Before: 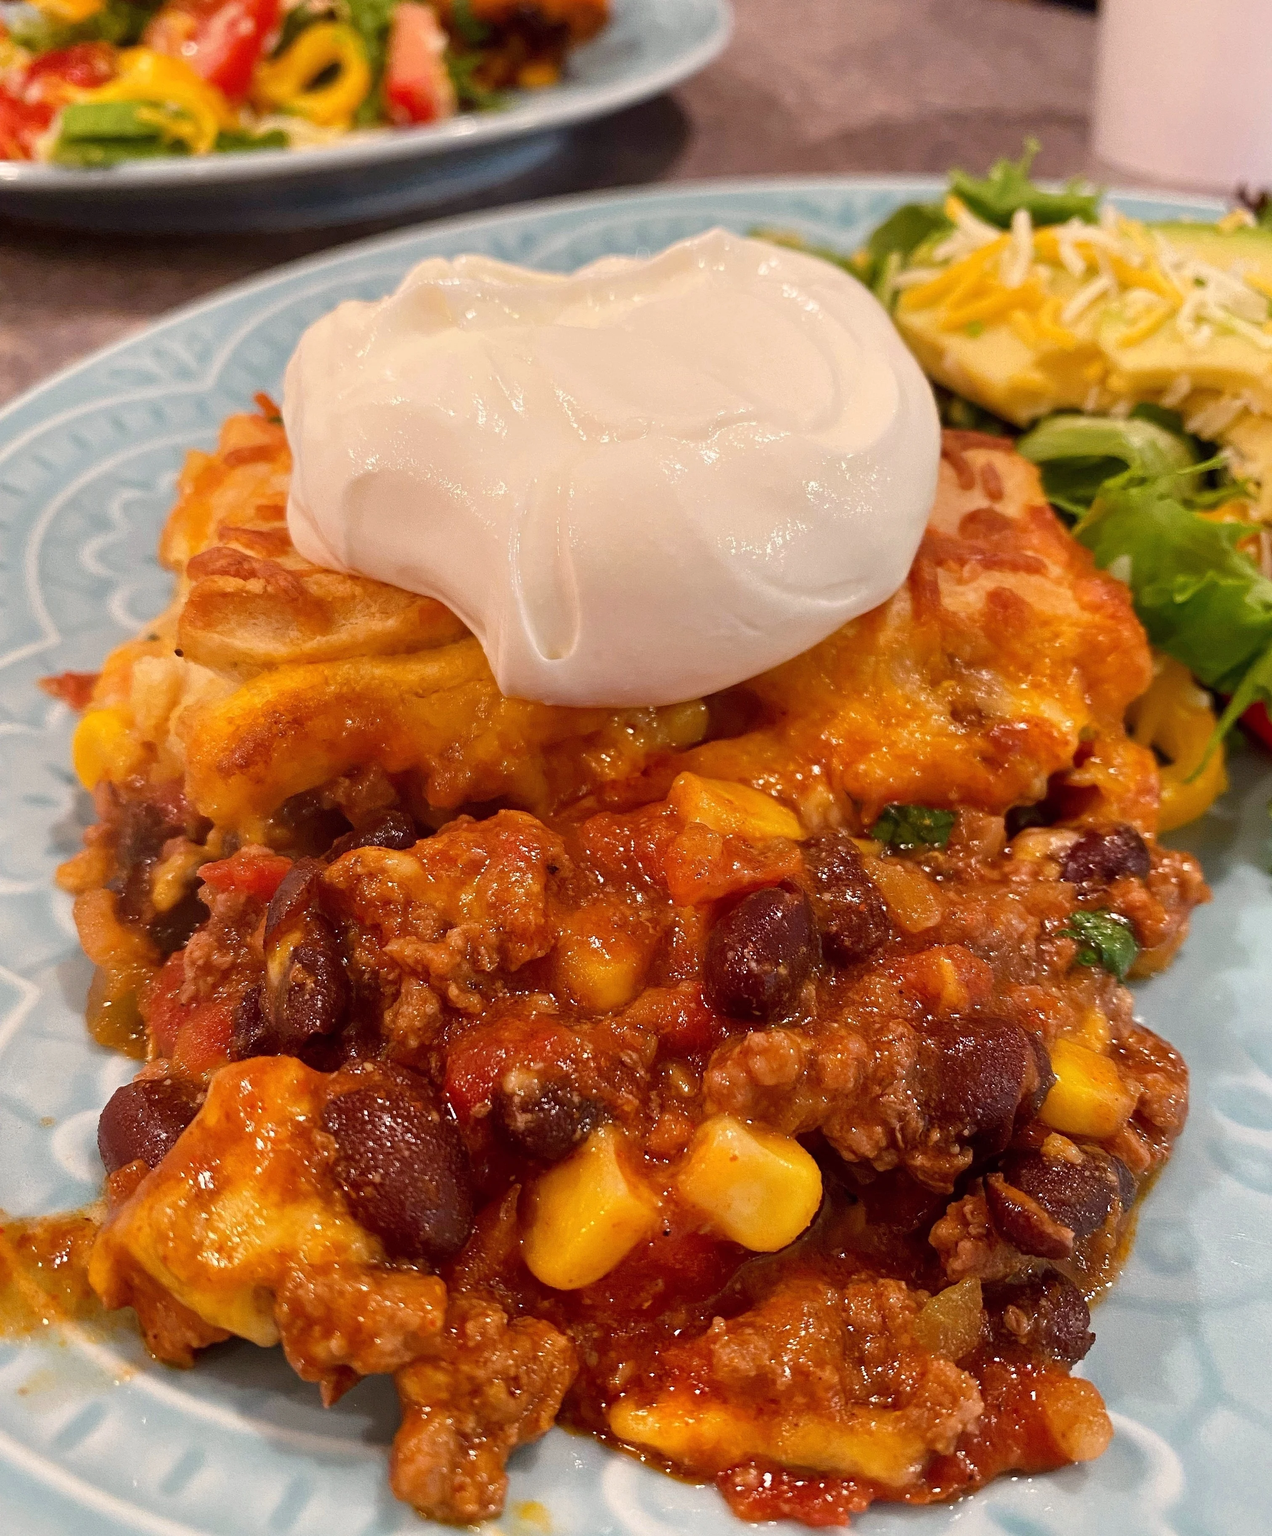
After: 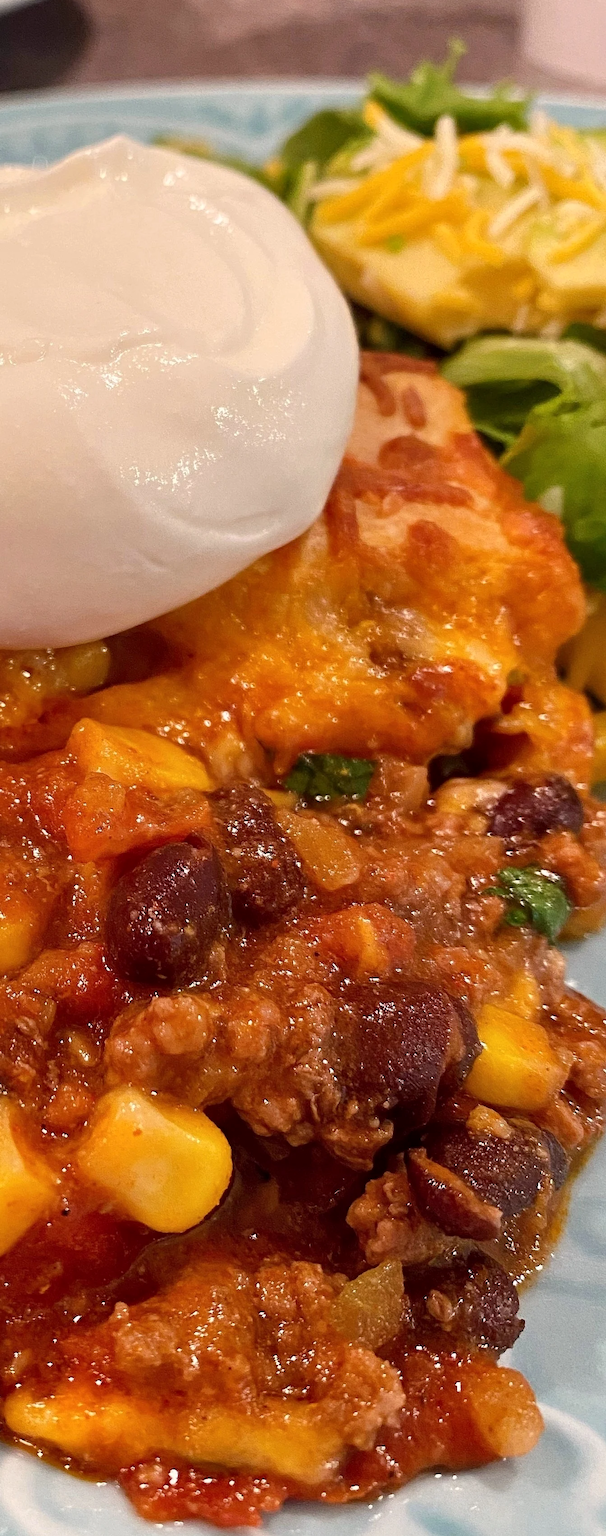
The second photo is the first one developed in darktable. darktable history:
crop: left 47.628%, top 6.643%, right 7.874%
local contrast: mode bilateral grid, contrast 100, coarseness 100, detail 108%, midtone range 0.2
